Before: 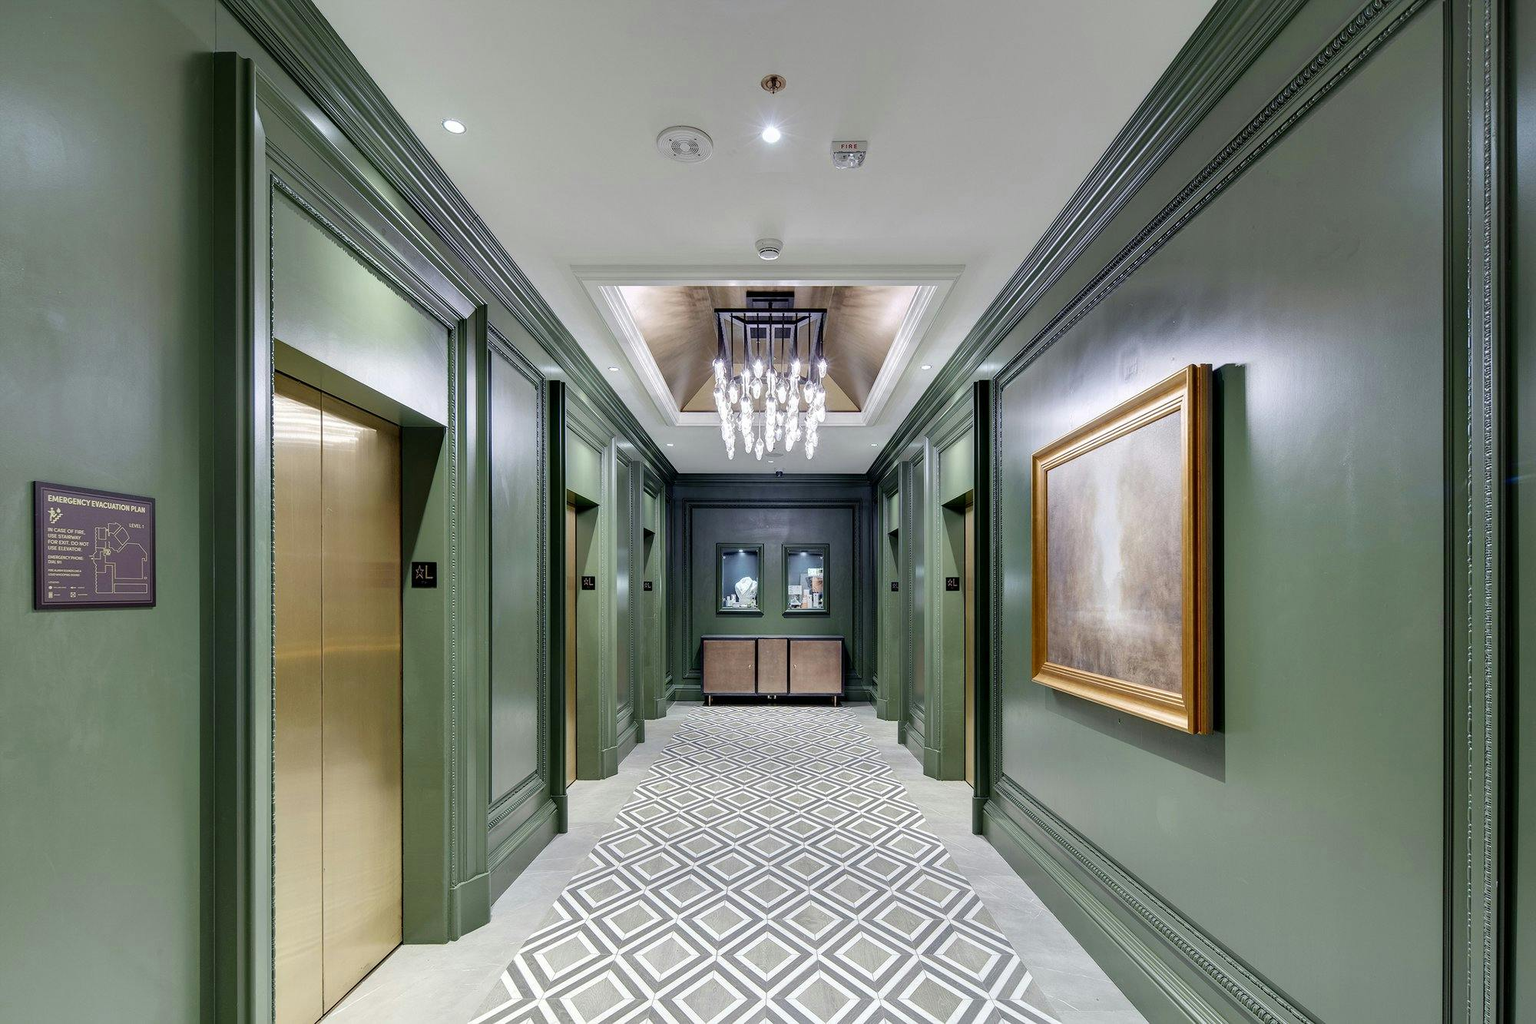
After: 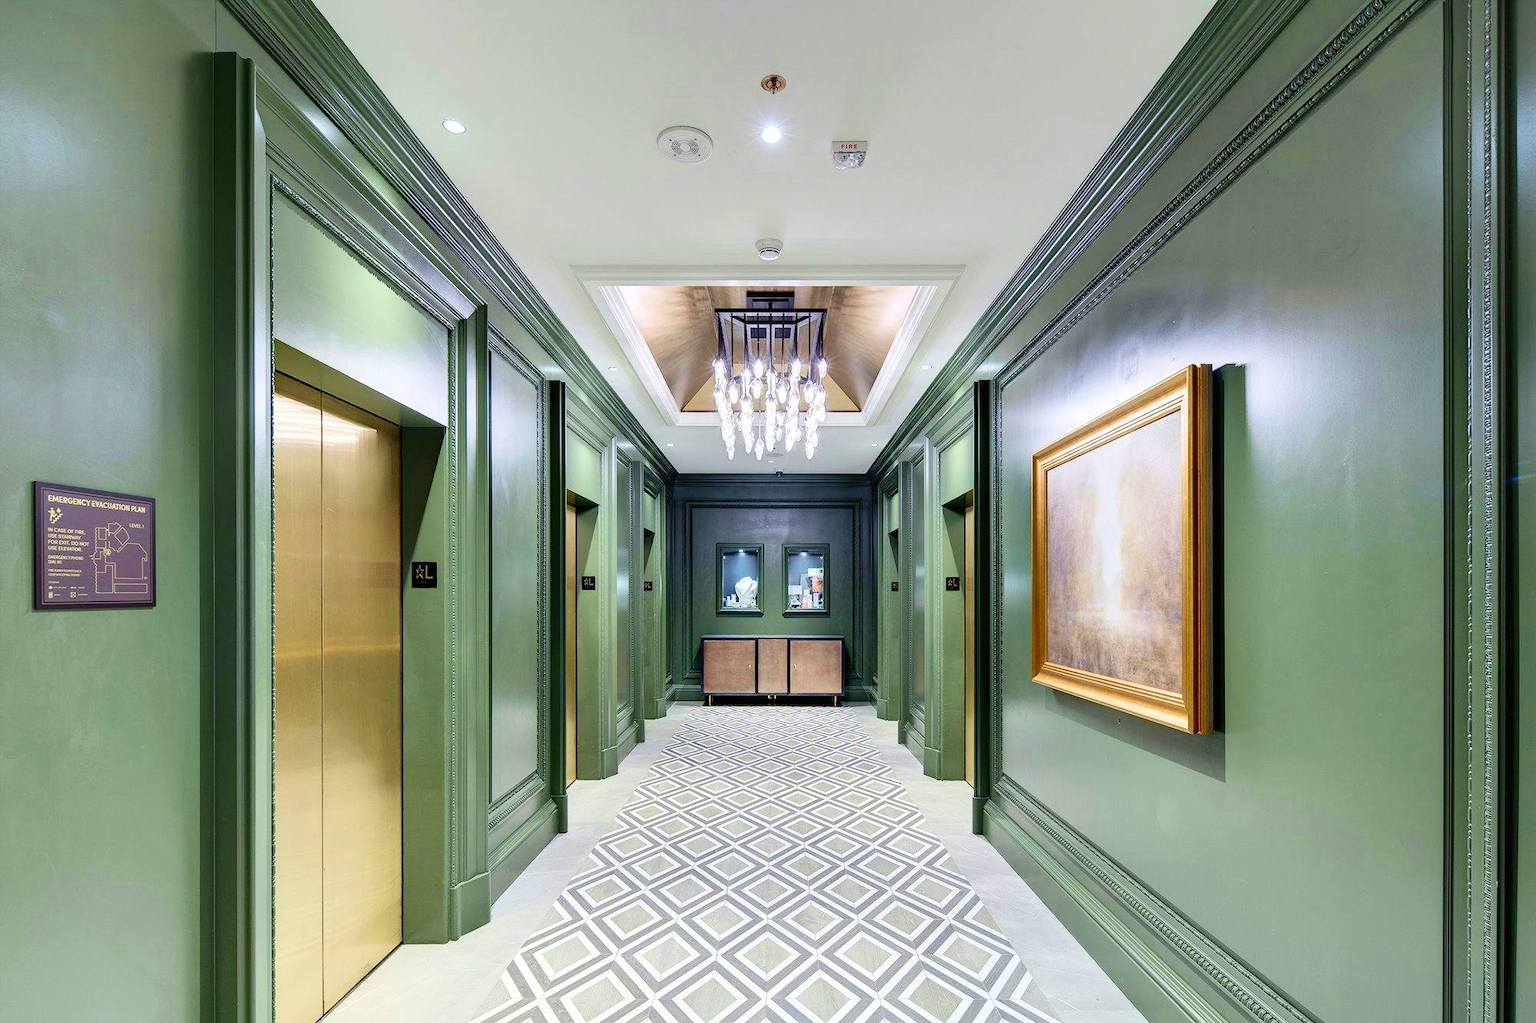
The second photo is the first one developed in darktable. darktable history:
contrast brightness saturation: contrast 0.2, brightness 0.16, saturation 0.22
velvia: on, module defaults
